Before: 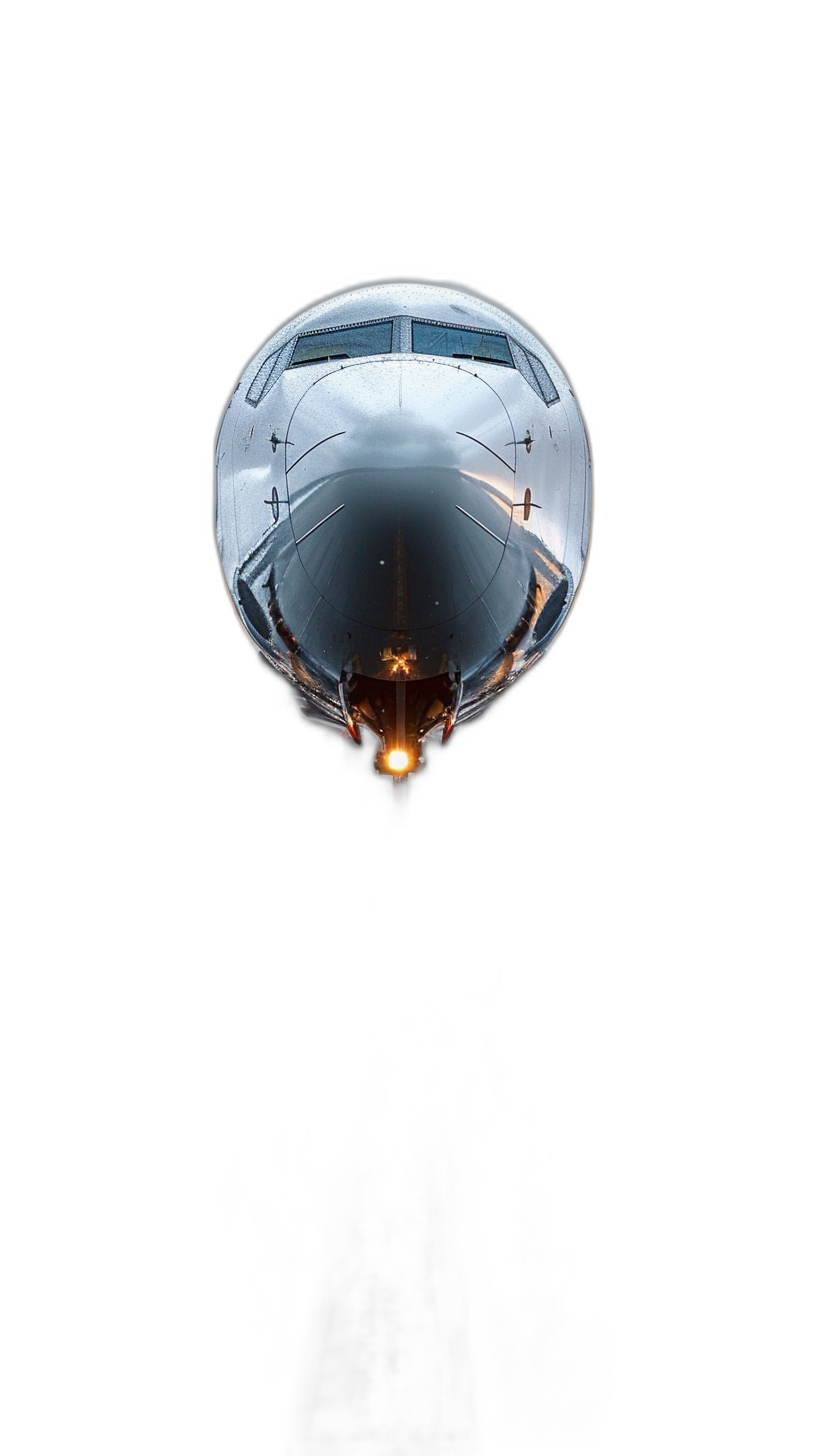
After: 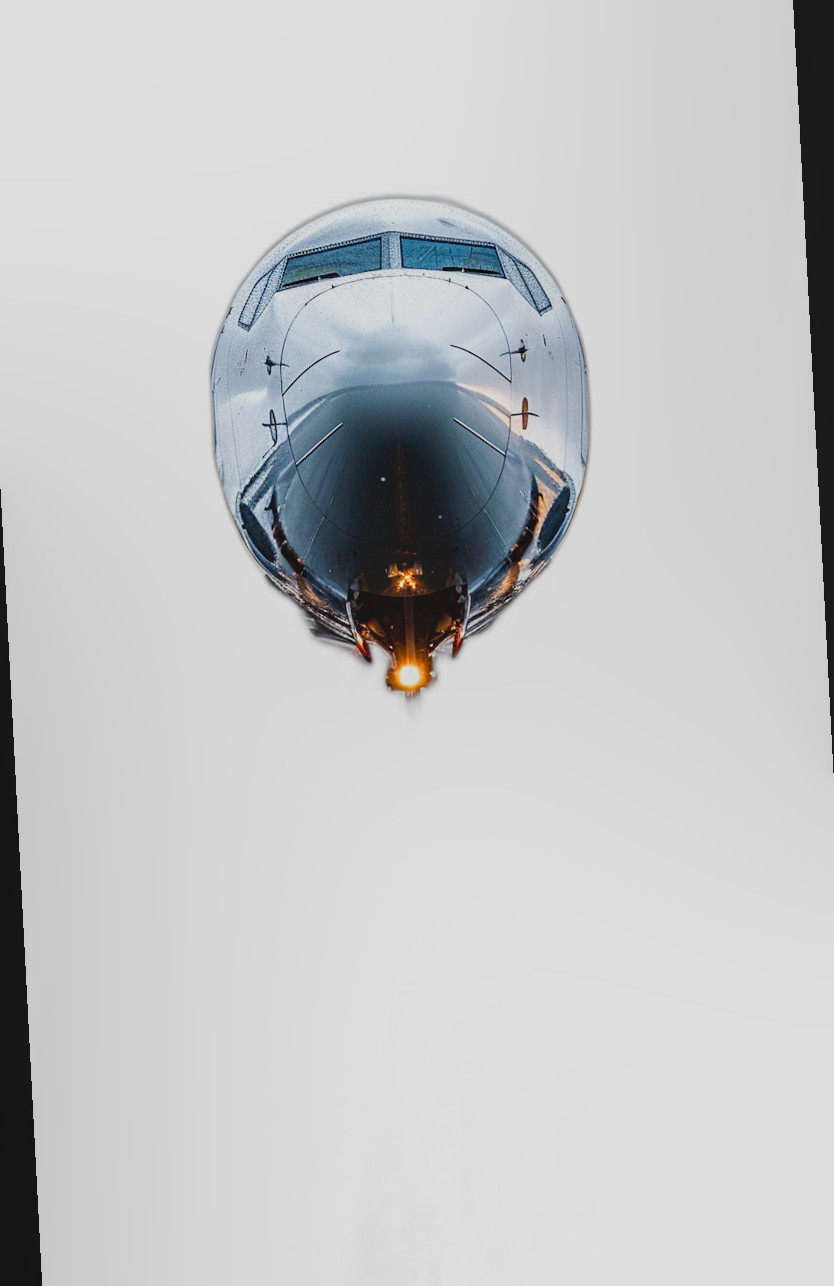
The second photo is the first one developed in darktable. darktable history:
rotate and perspective: rotation -3°, crop left 0.031, crop right 0.968, crop top 0.07, crop bottom 0.93
sigmoid: on, module defaults
exposure: compensate exposure bias true, compensate highlight preservation false
local contrast: detail 110%
